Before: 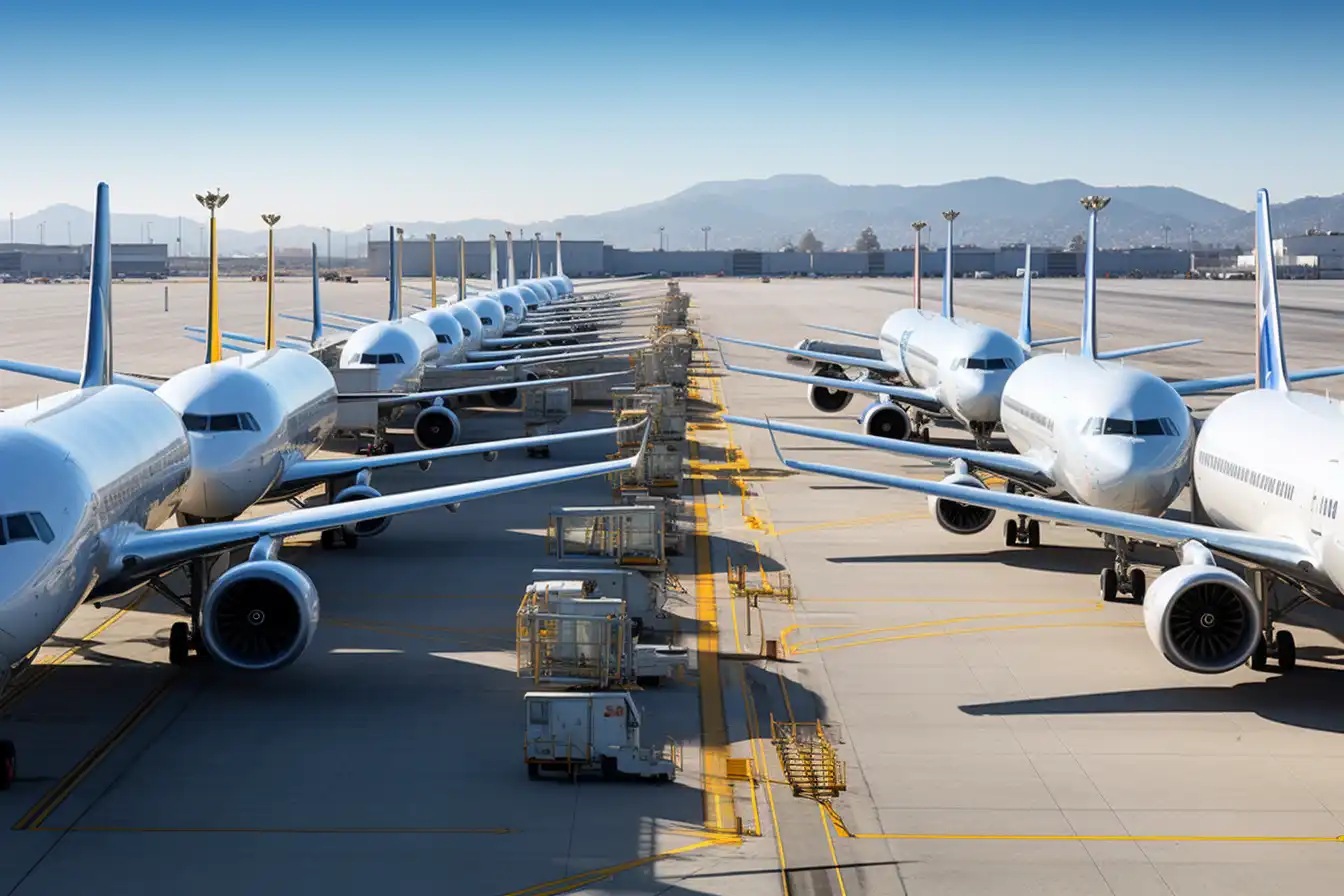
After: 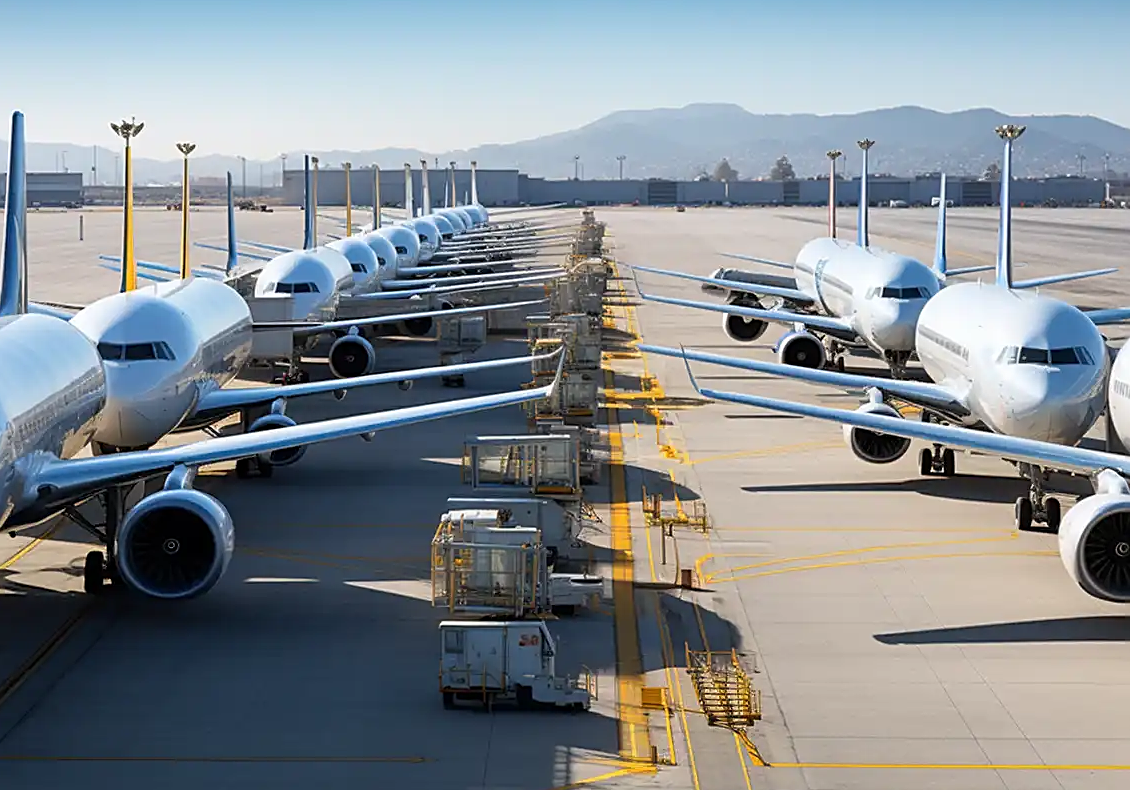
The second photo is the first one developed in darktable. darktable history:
sharpen: on, module defaults
crop: left 6.365%, top 7.945%, right 9.525%, bottom 3.797%
